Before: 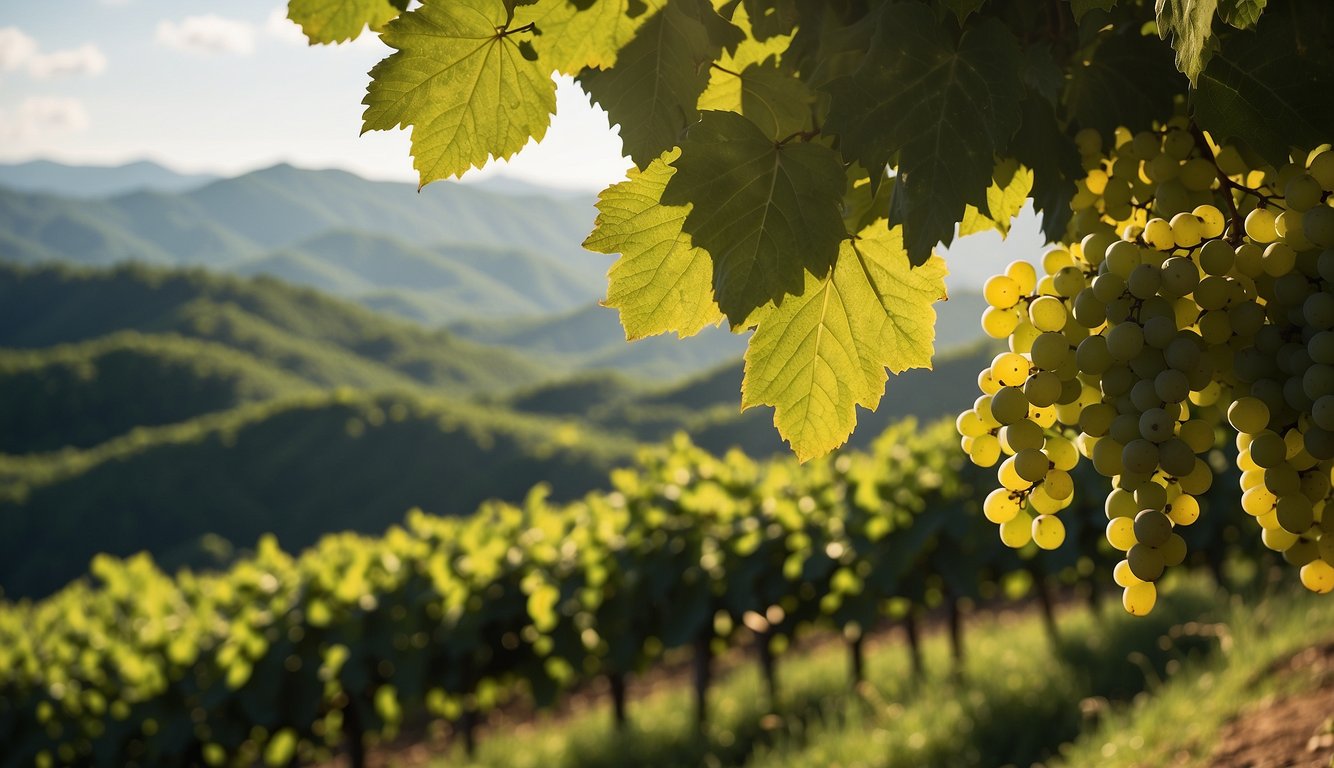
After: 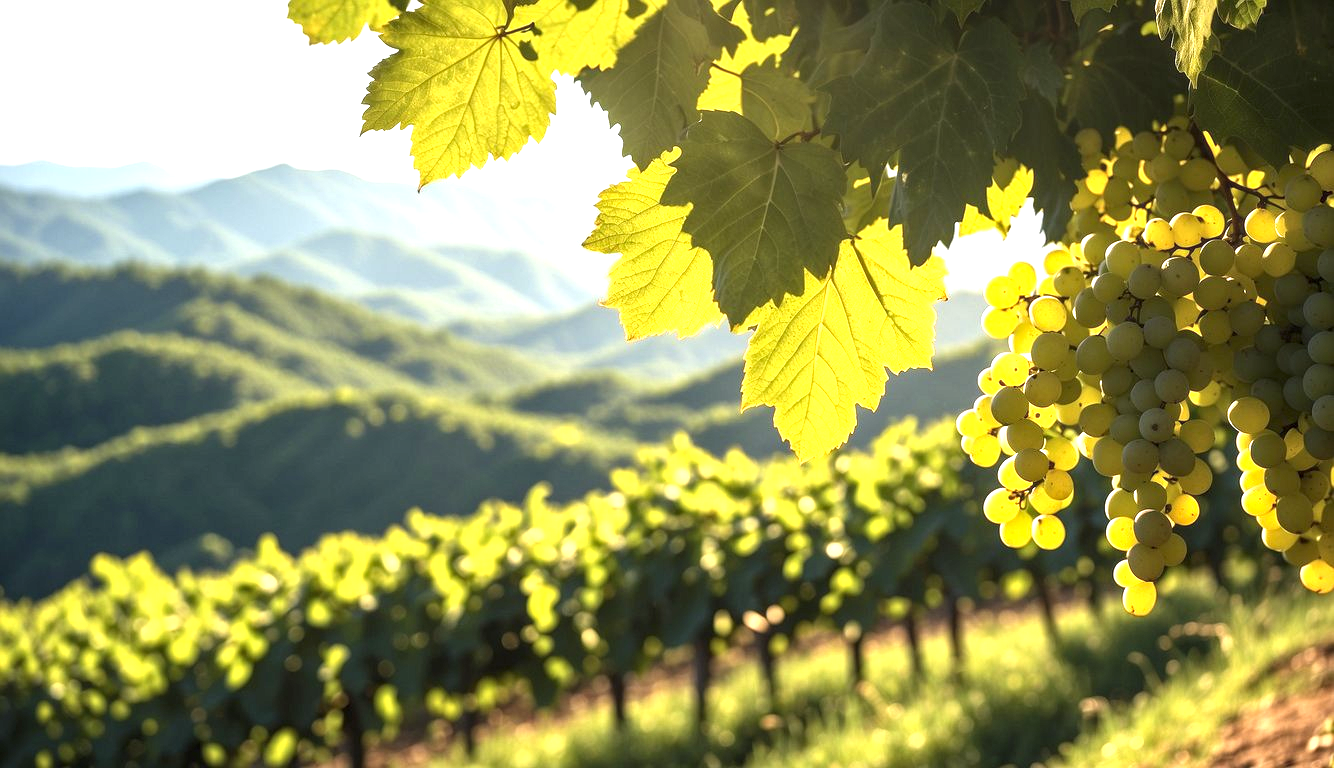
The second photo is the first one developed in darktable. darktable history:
local contrast: on, module defaults
exposure: black level correction 0, exposure 1.289 EV, compensate highlight preservation false
